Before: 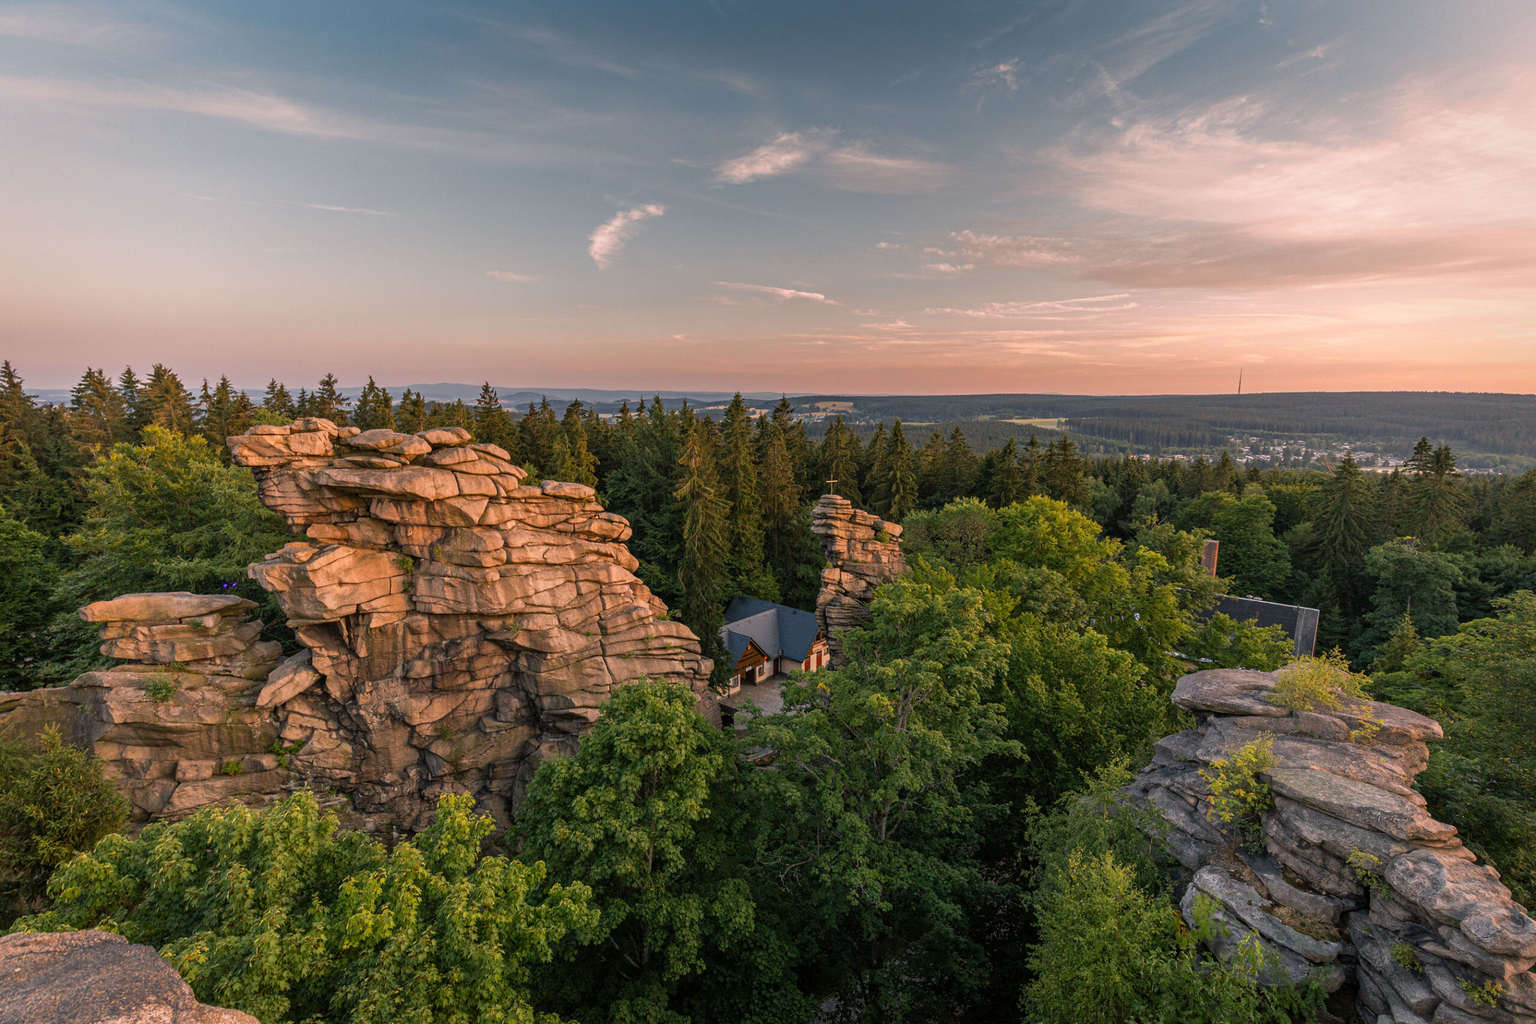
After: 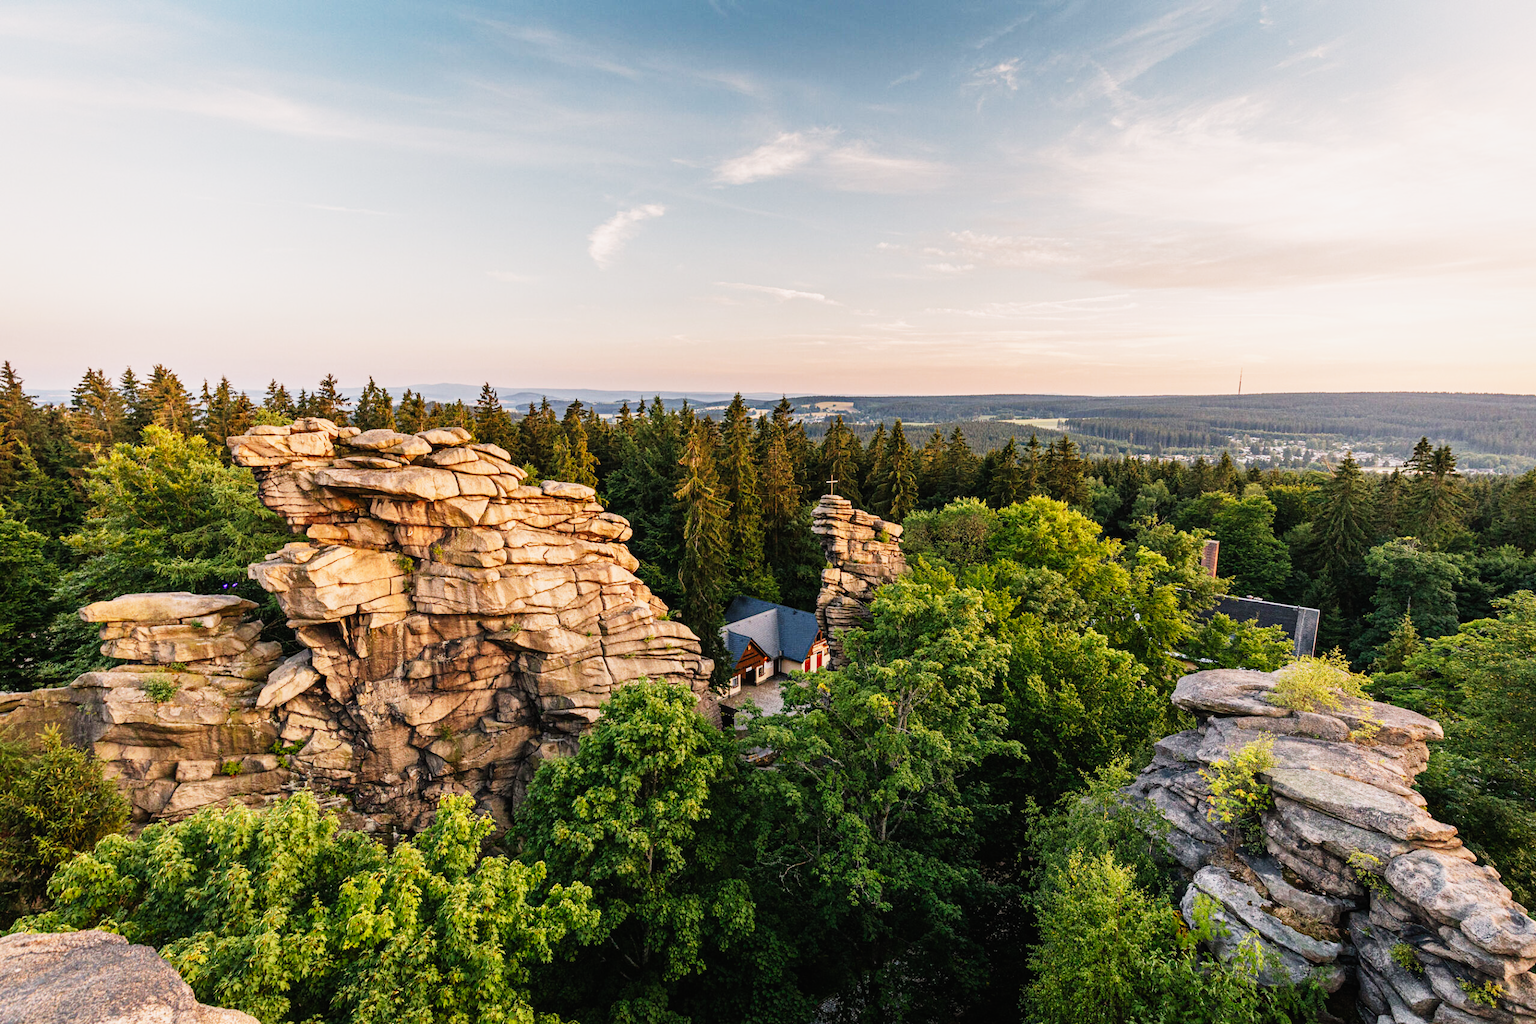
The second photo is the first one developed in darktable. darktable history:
sigmoid: contrast 2, skew -0.2, preserve hue 0%, red attenuation 0.1, red rotation 0.035, green attenuation 0.1, green rotation -0.017, blue attenuation 0.15, blue rotation -0.052, base primaries Rec2020
exposure: black level correction -0.005, exposure 1 EV, compensate highlight preservation false
